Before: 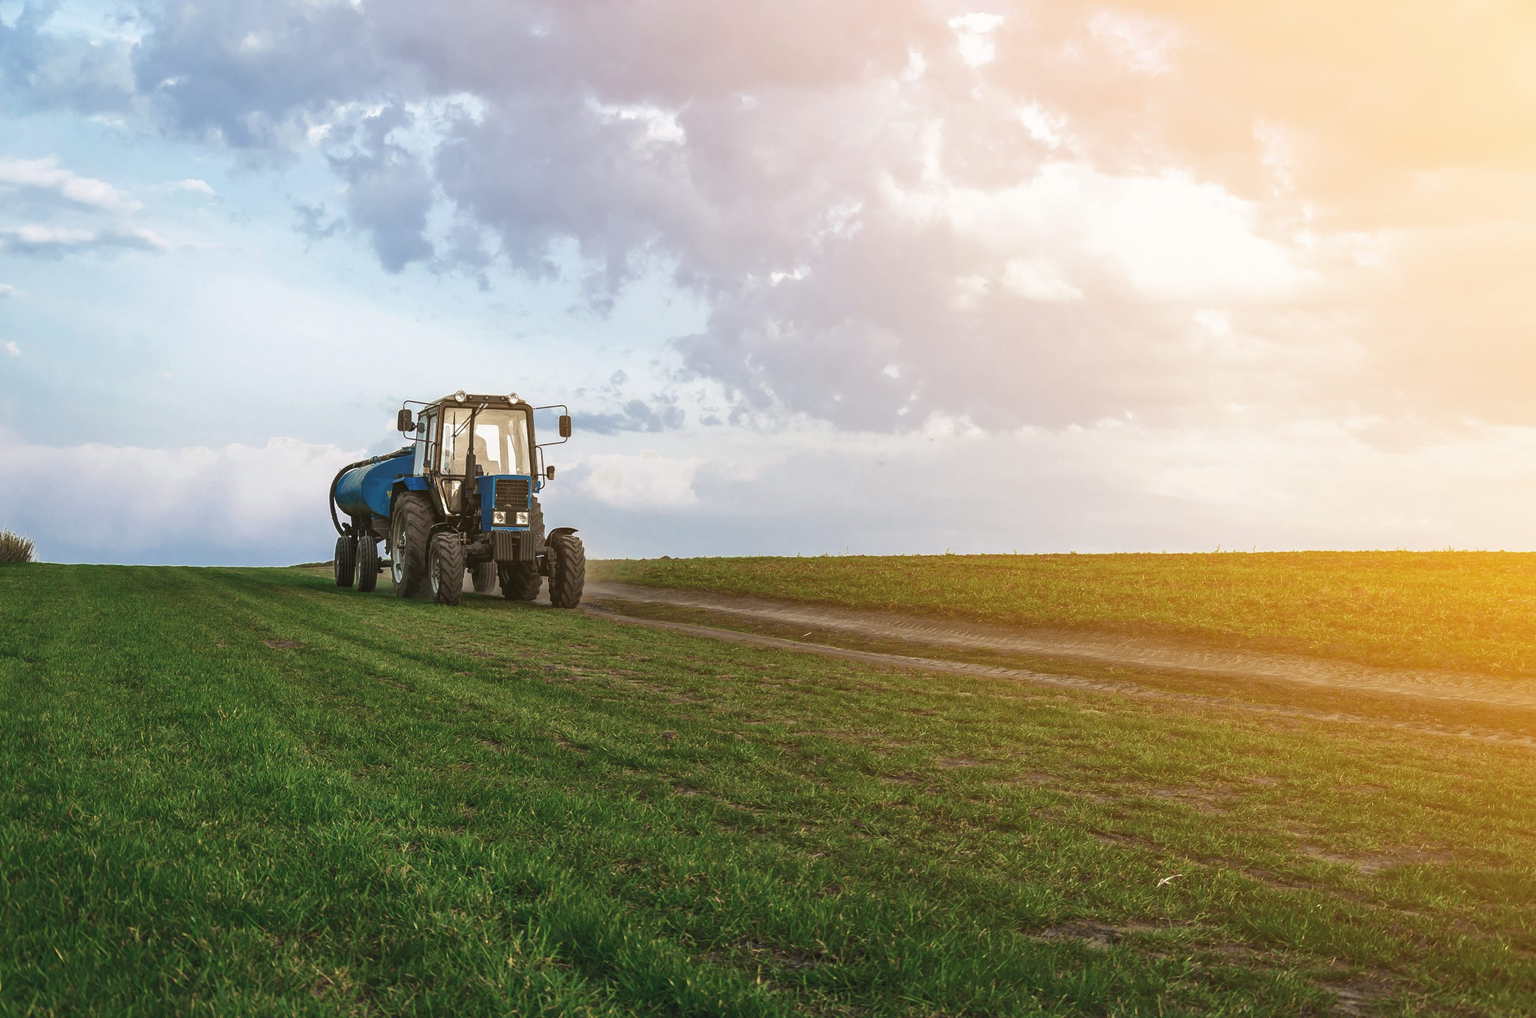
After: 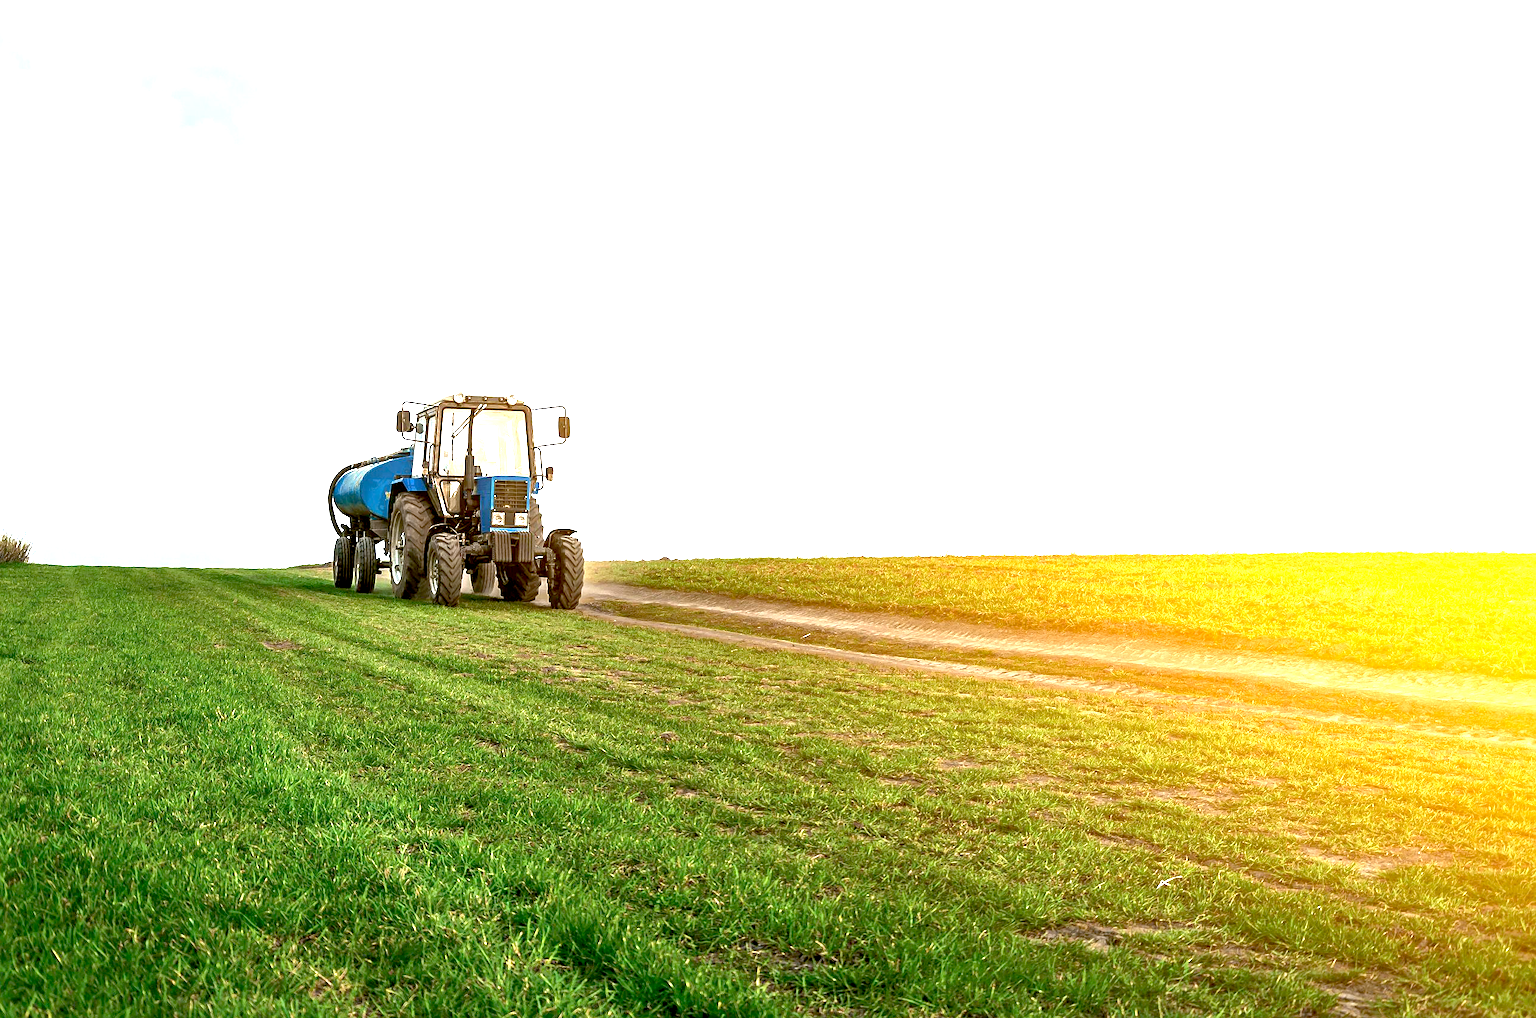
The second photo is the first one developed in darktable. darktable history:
crop and rotate: left 0.177%, bottom 0.005%
exposure: black level correction 0.014, exposure 1.781 EV, compensate exposure bias true, compensate highlight preservation false
sharpen: amount 0.209
